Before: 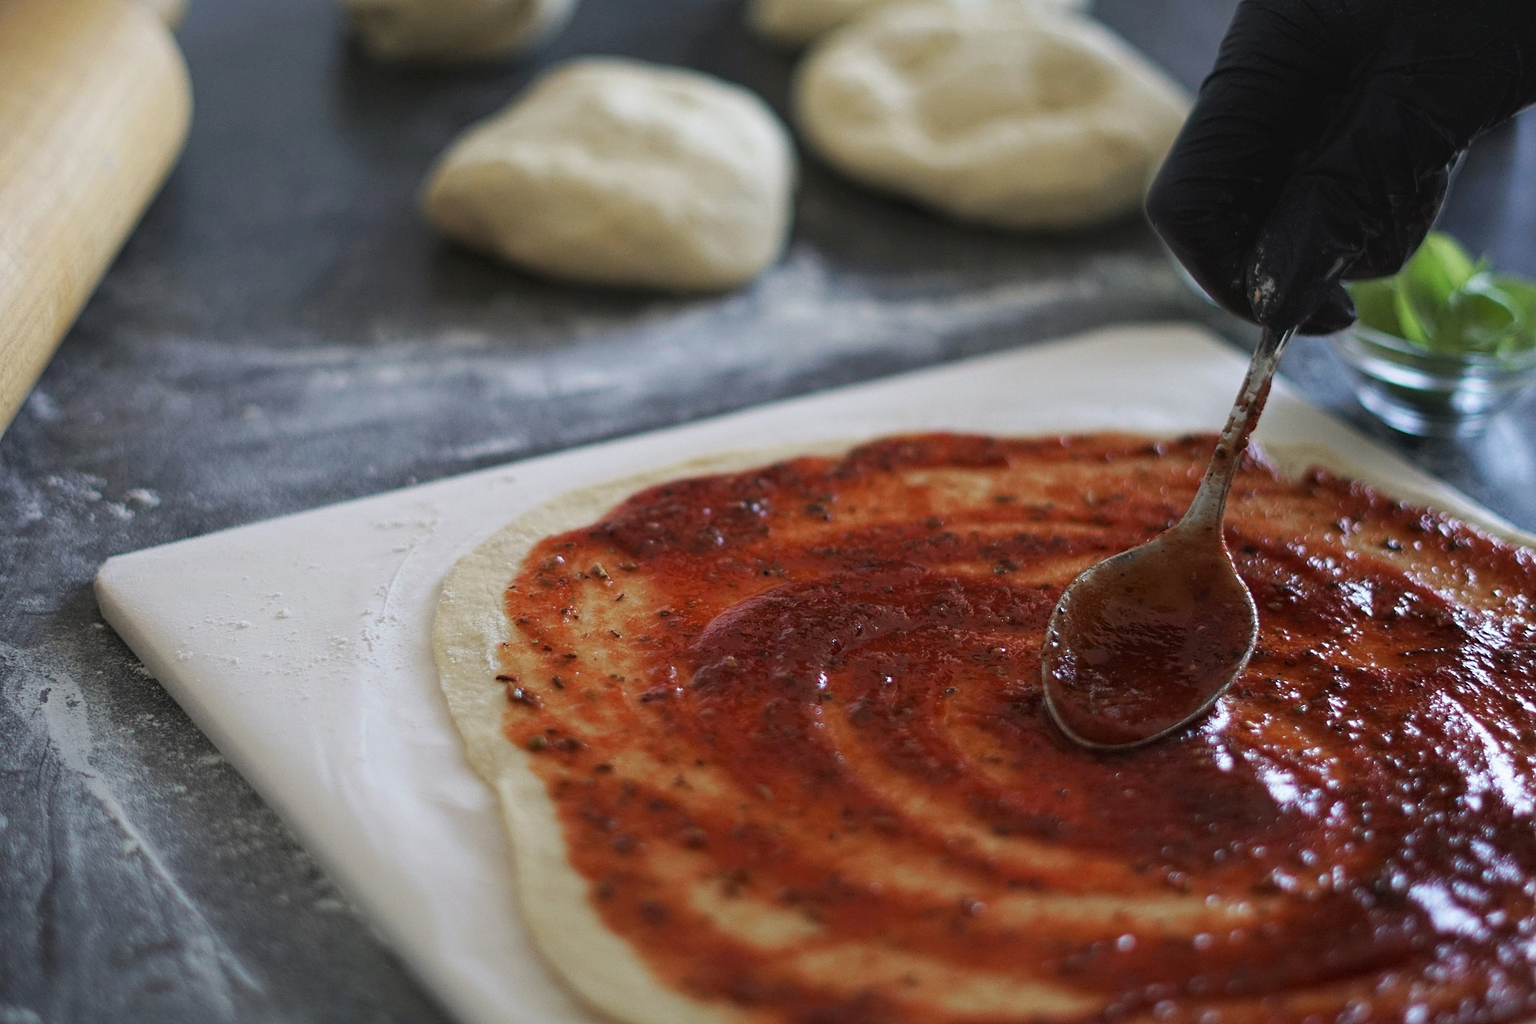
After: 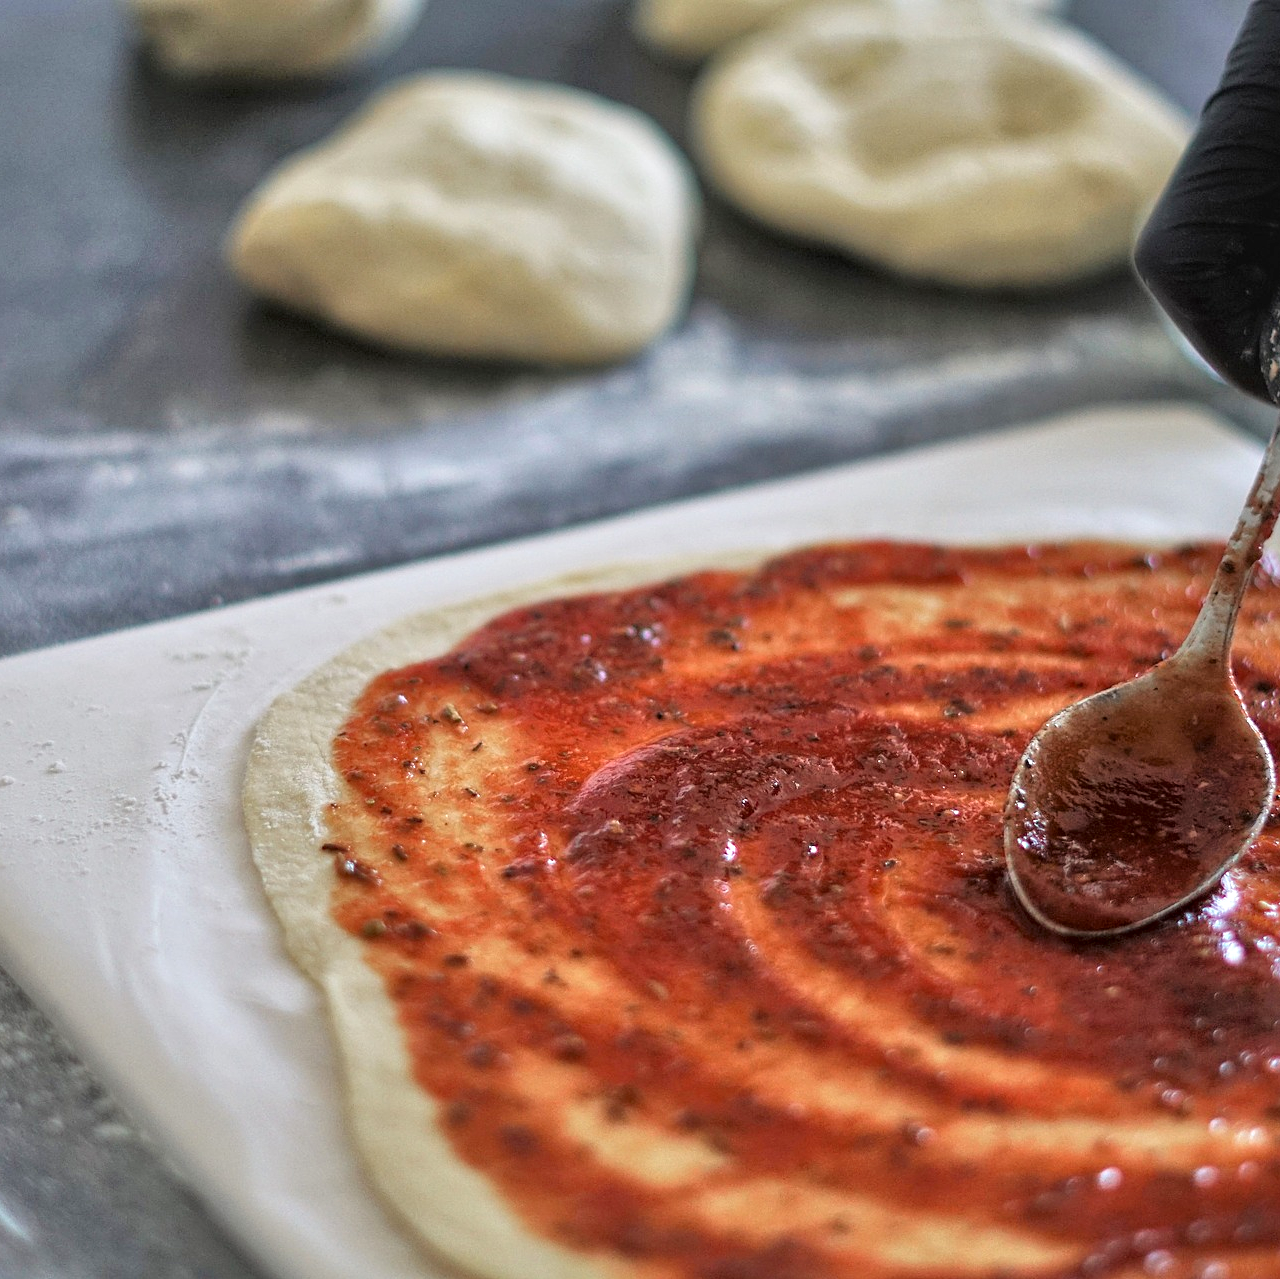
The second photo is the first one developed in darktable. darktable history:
local contrast: mode bilateral grid, contrast 20, coarseness 50, detail 141%, midtone range 0.2
rotate and perspective: automatic cropping off
crop and rotate: left 15.546%, right 17.787%
tone equalizer: -7 EV 0.15 EV, -6 EV 0.6 EV, -5 EV 1.15 EV, -4 EV 1.33 EV, -3 EV 1.15 EV, -2 EV 0.6 EV, -1 EV 0.15 EV, mask exposure compensation -0.5 EV
